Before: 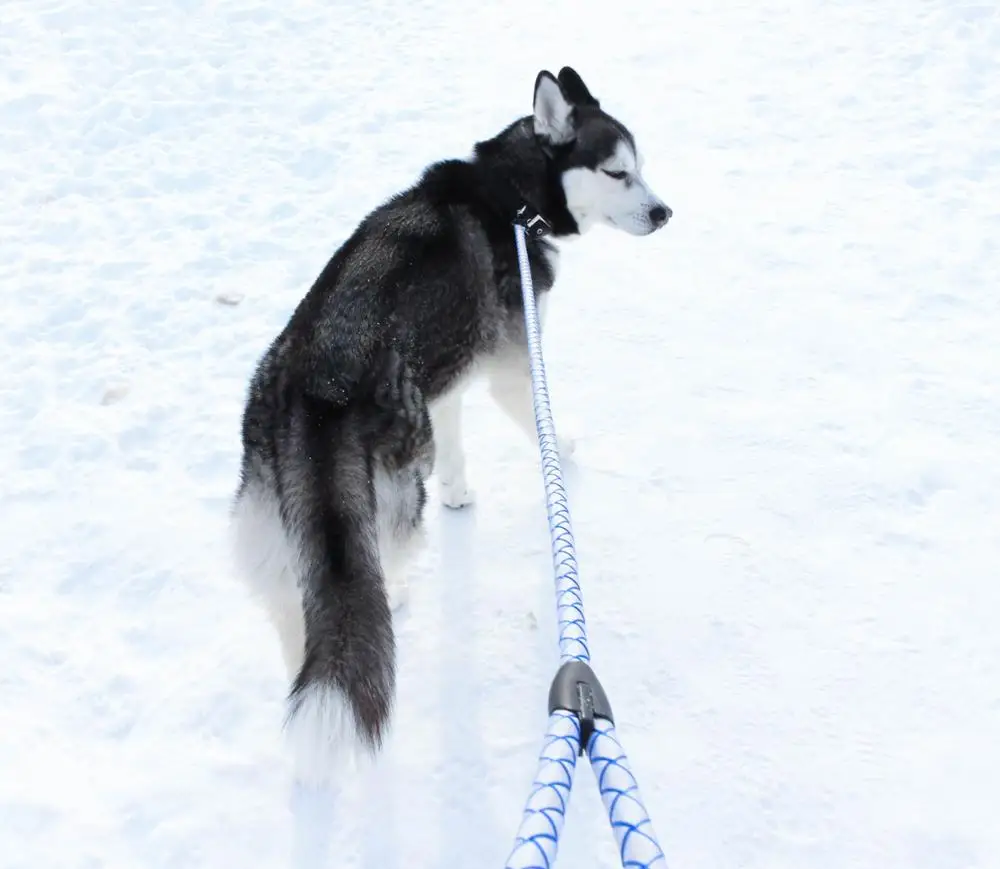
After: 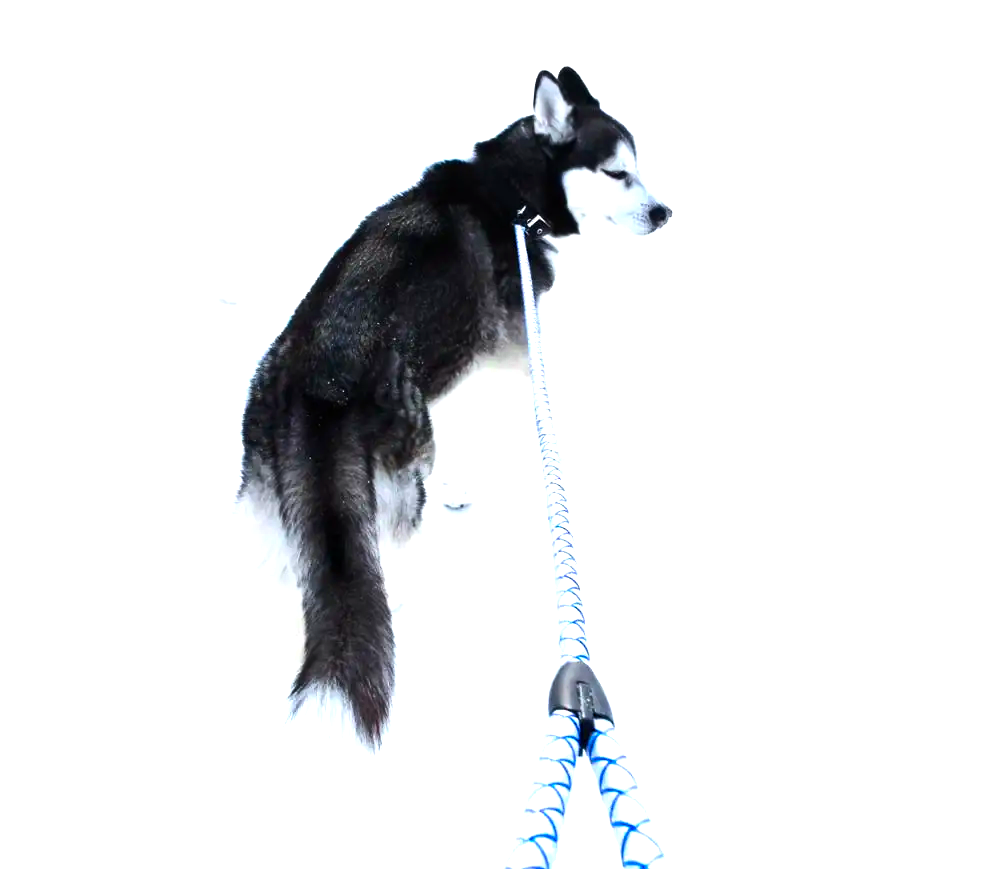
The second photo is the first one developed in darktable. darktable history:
color balance rgb: linear chroma grading › global chroma 9%, perceptual saturation grading › global saturation 36%, perceptual saturation grading › shadows 35%, perceptual brilliance grading › global brilliance 15%, perceptual brilliance grading › shadows -35%, global vibrance 15%
contrast equalizer: octaves 7, y [[0.6 ×6], [0.55 ×6], [0 ×6], [0 ×6], [0 ×6]], mix 0.15
tone equalizer: -8 EV -0.417 EV, -7 EV -0.389 EV, -6 EV -0.333 EV, -5 EV -0.222 EV, -3 EV 0.222 EV, -2 EV 0.333 EV, -1 EV 0.389 EV, +0 EV 0.417 EV, edges refinement/feathering 500, mask exposure compensation -1.57 EV, preserve details no
